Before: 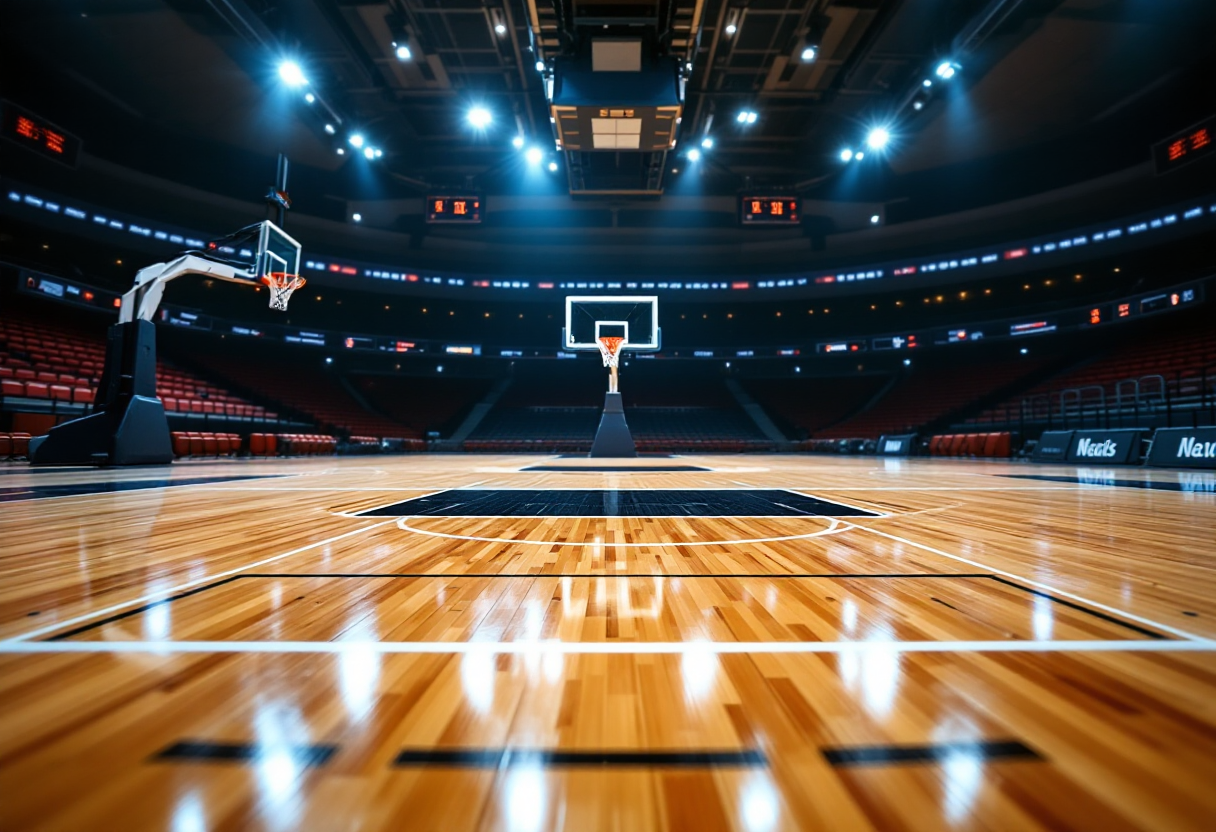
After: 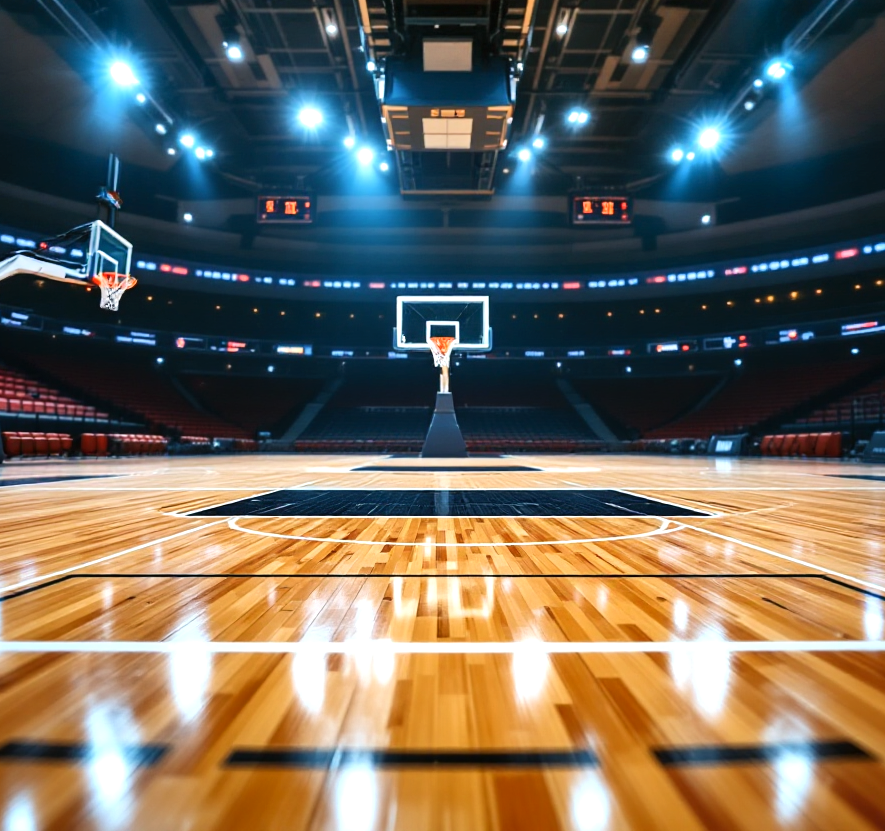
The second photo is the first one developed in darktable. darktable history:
local contrast: mode bilateral grid, contrast 99, coarseness 99, detail 90%, midtone range 0.2
crop: left 13.9%, right 13.304%
shadows and highlights: highlights color adjustment 0.421%, soften with gaussian
exposure: exposure 0.295 EV, compensate highlight preservation false
